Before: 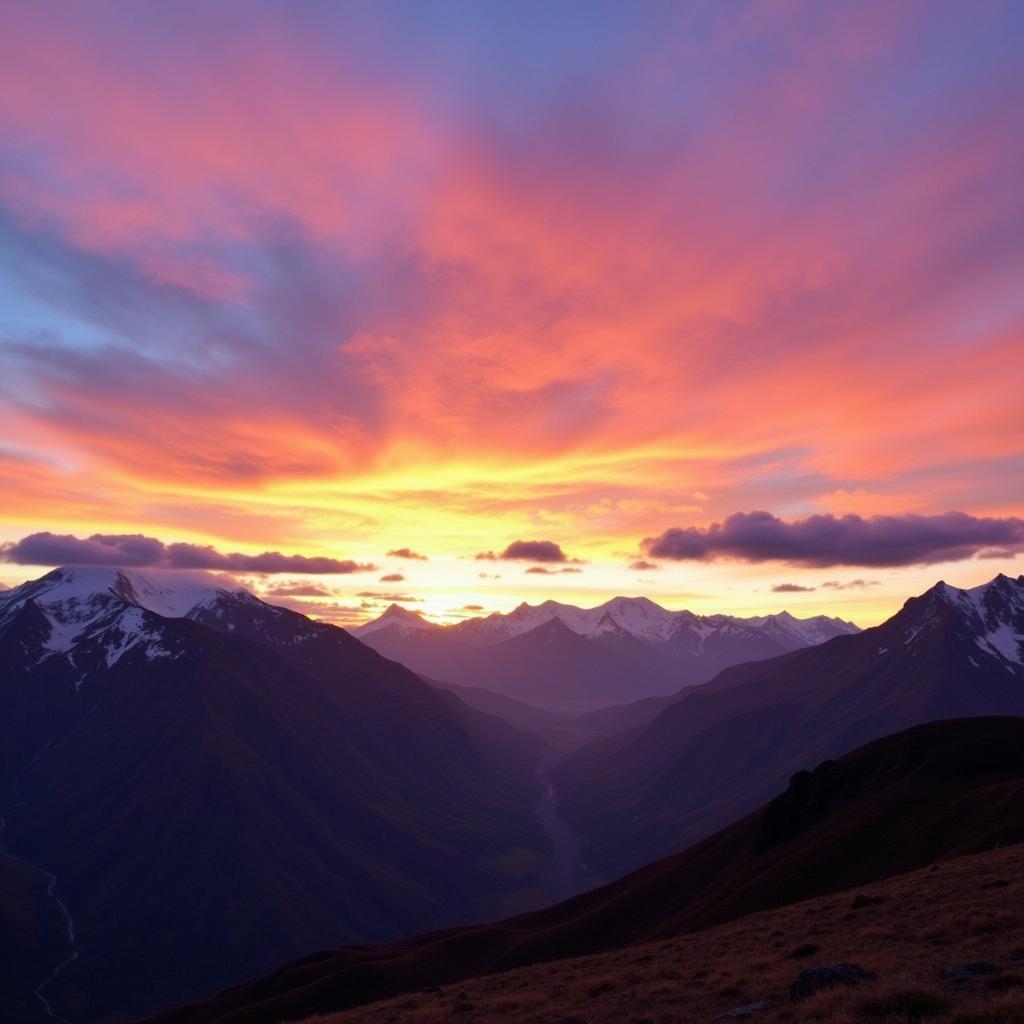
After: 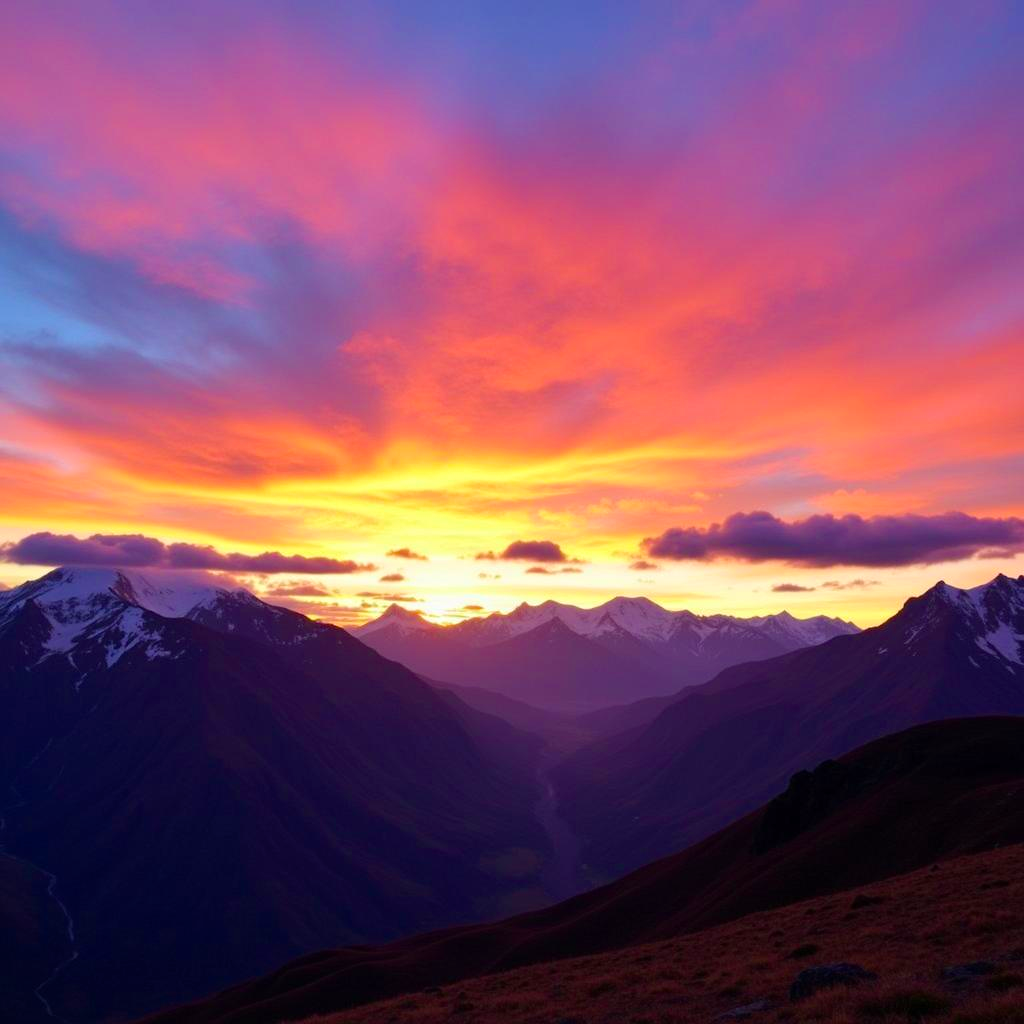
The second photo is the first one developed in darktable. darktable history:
velvia: strength 32.19%, mid-tones bias 0.204
